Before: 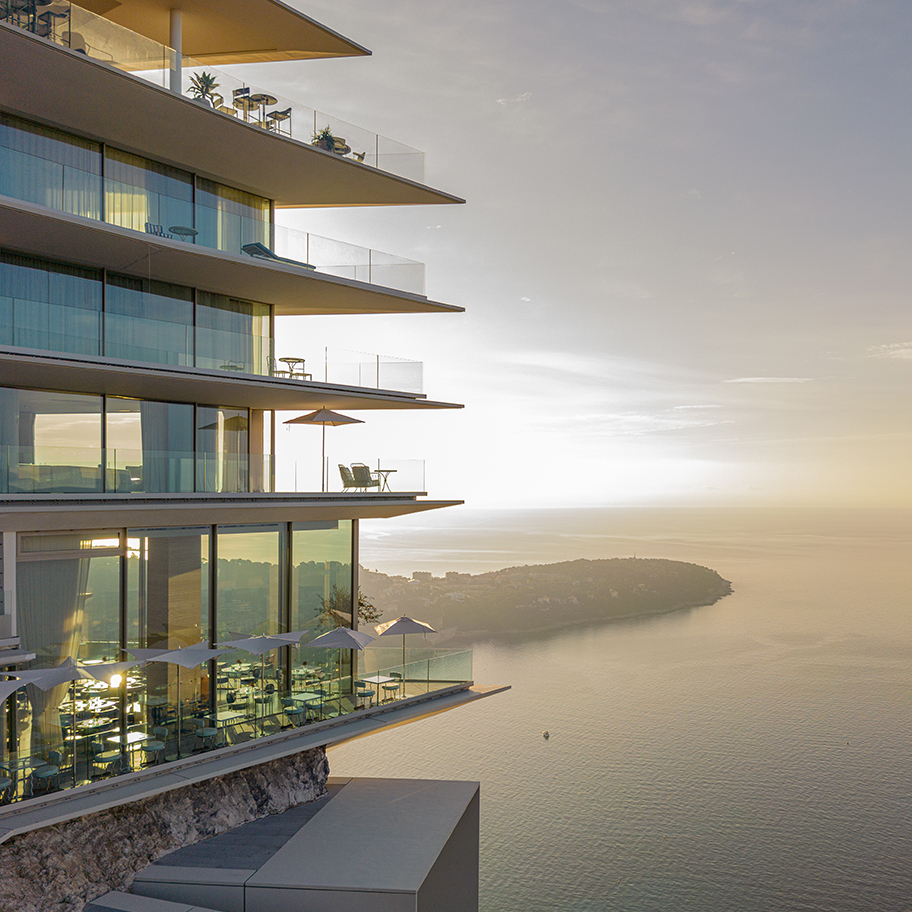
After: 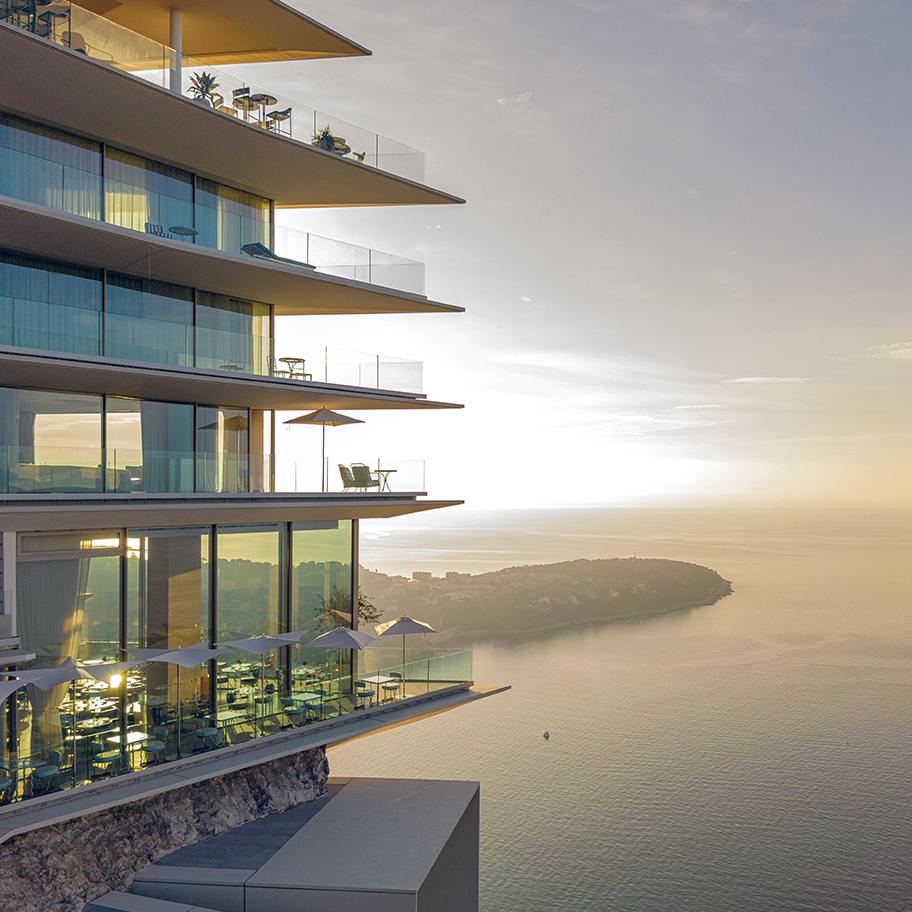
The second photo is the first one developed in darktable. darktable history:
color balance rgb: power › chroma 0.24%, power › hue 61.23°, global offset › chroma 0.148%, global offset › hue 253.46°, linear chroma grading › global chroma 14.461%, perceptual saturation grading › global saturation 0.515%, perceptual brilliance grading › highlights 2.834%
